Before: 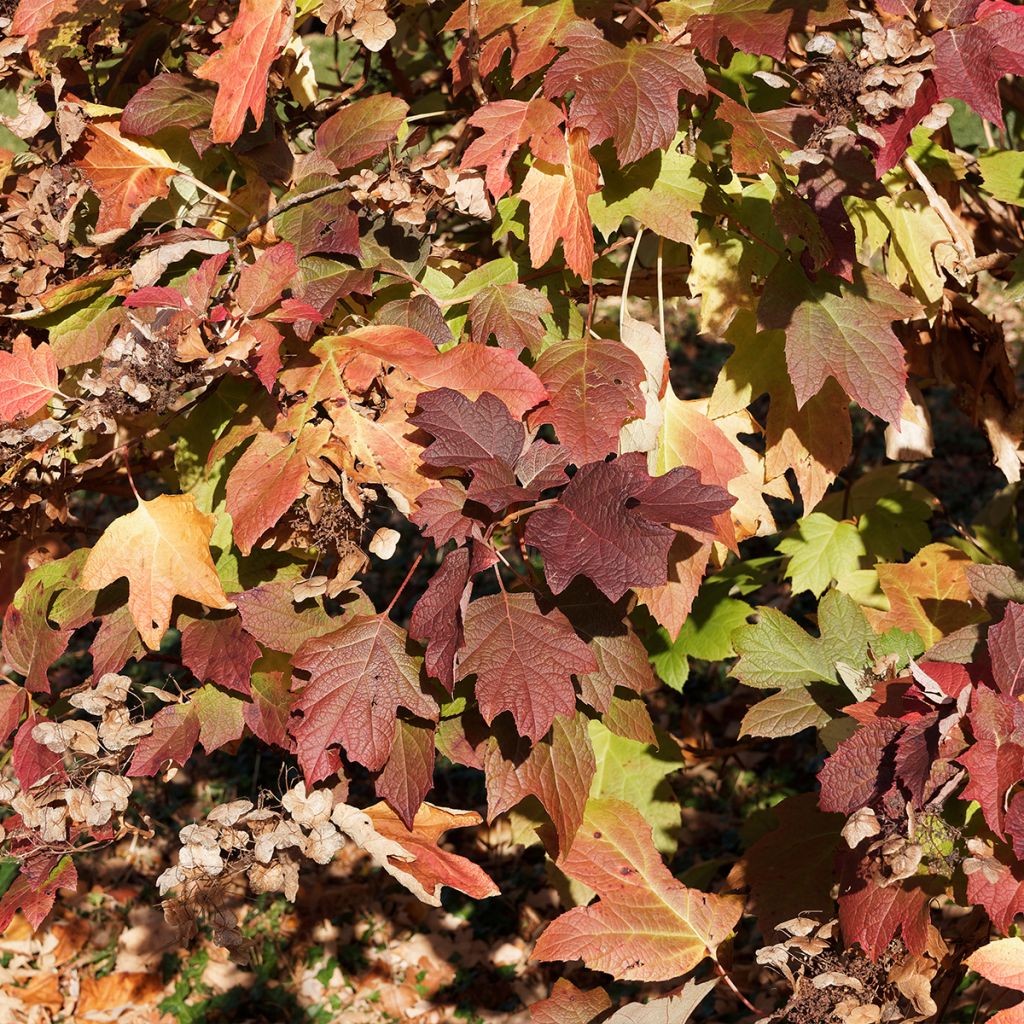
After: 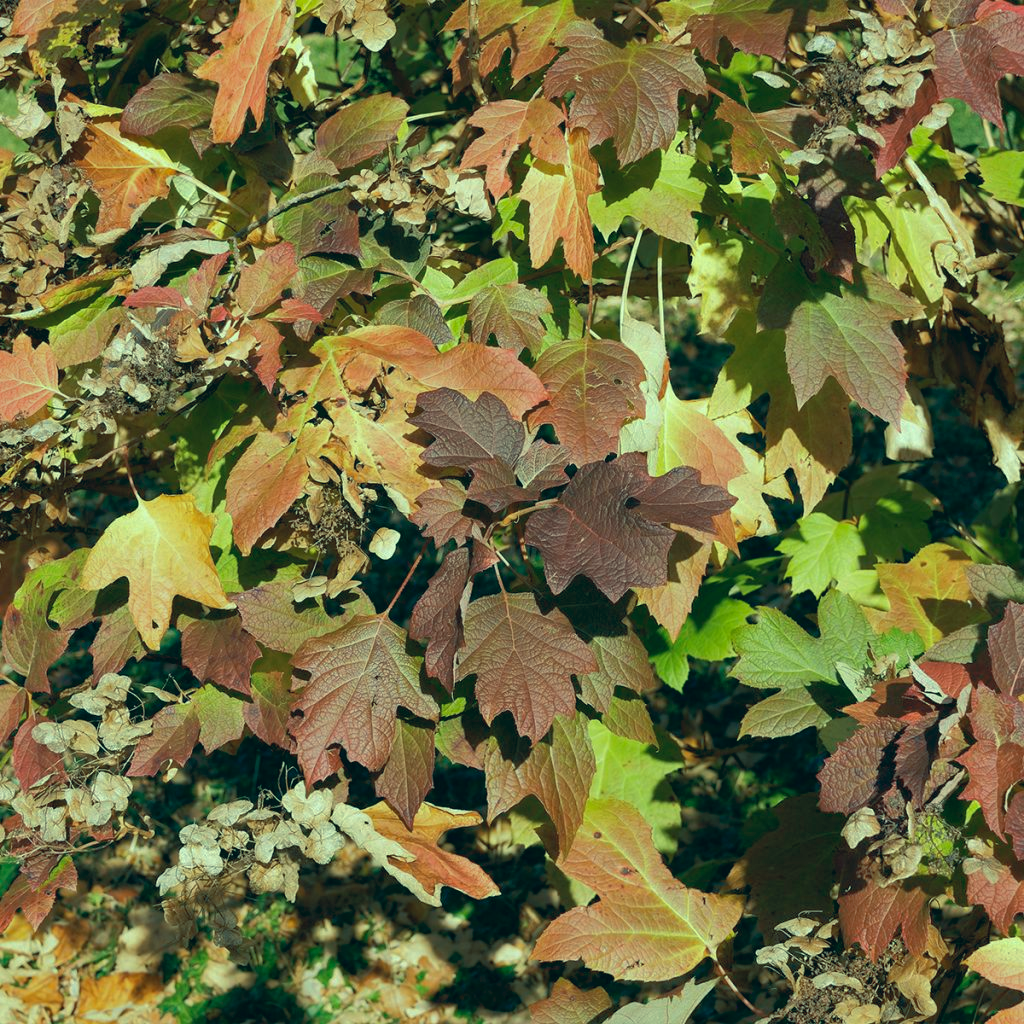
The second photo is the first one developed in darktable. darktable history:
shadows and highlights: on, module defaults
color correction: highlights a* -20.08, highlights b* 9.8, shadows a* -20.4, shadows b* -10.76
